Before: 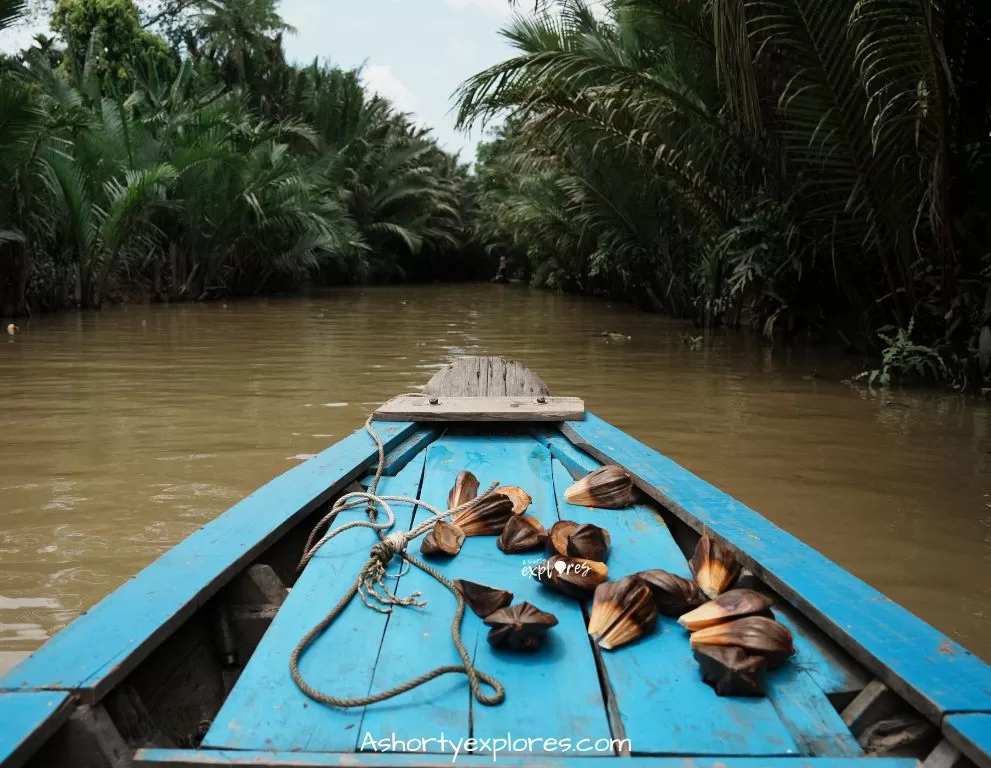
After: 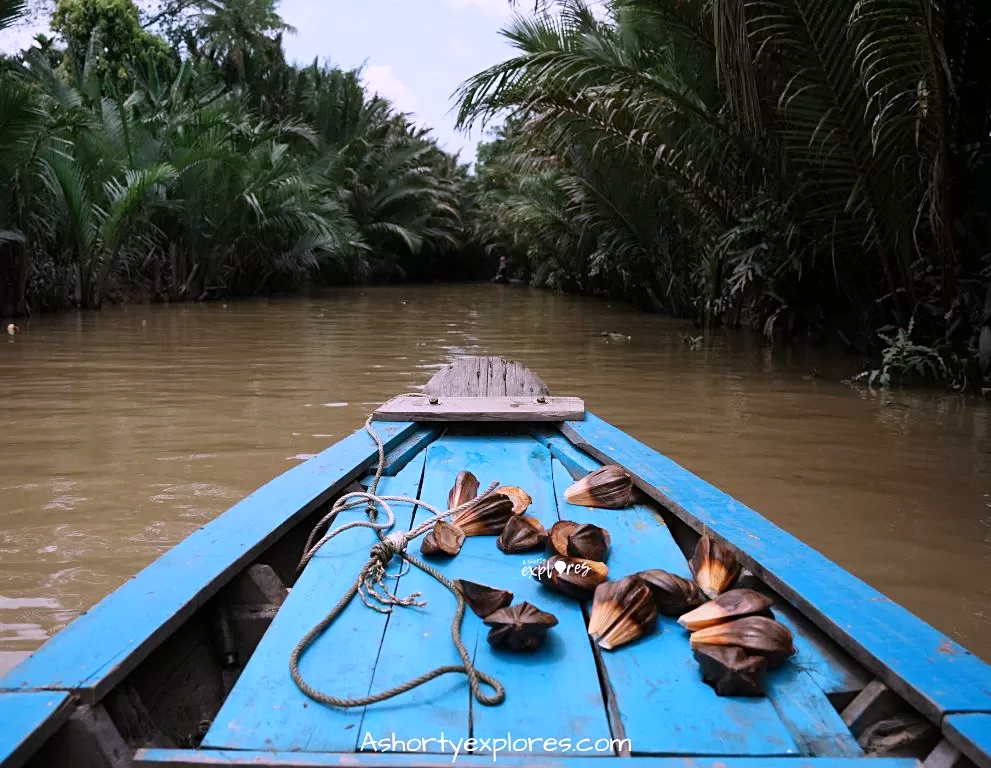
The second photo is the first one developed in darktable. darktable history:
white balance: red 1.042, blue 1.17
sharpen: amount 0.2
